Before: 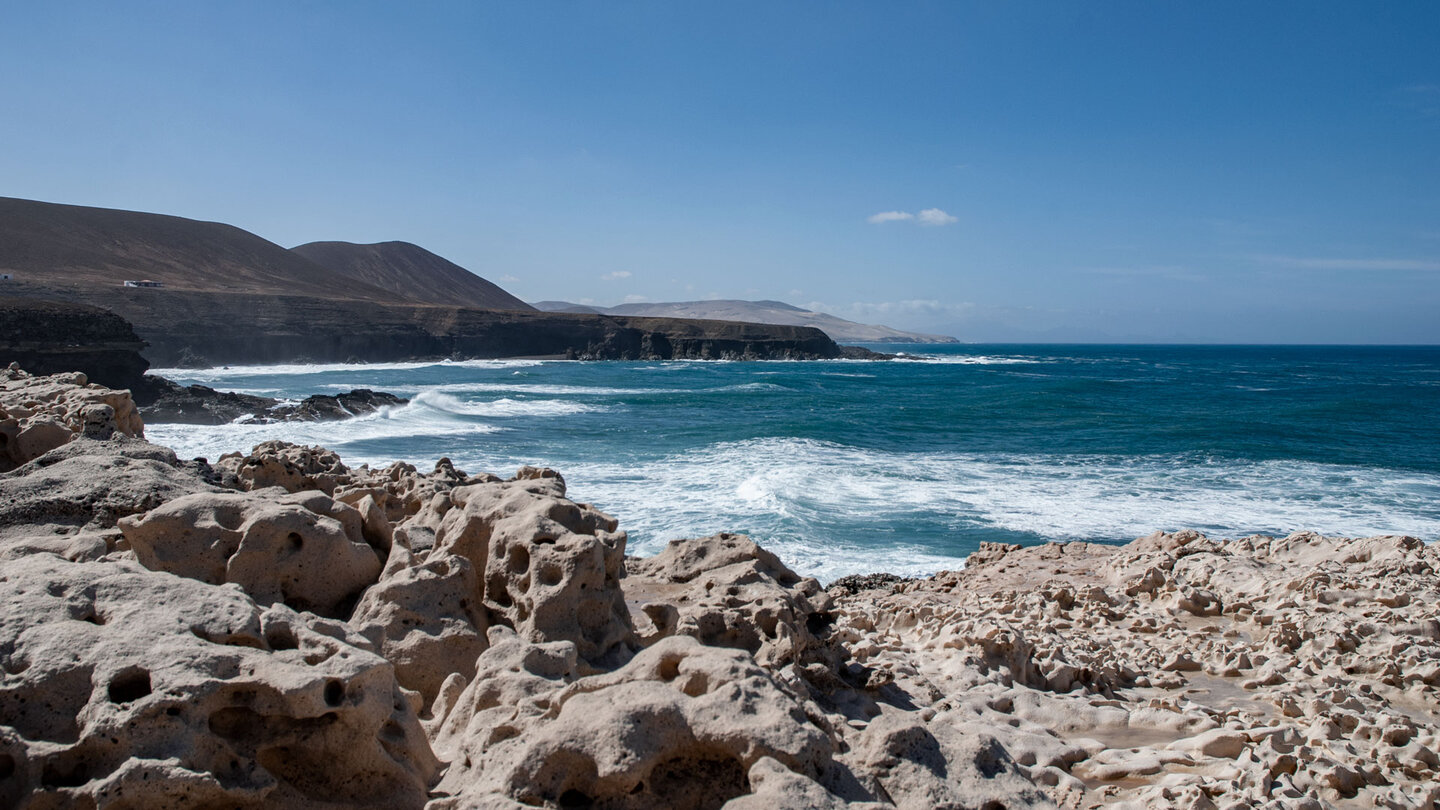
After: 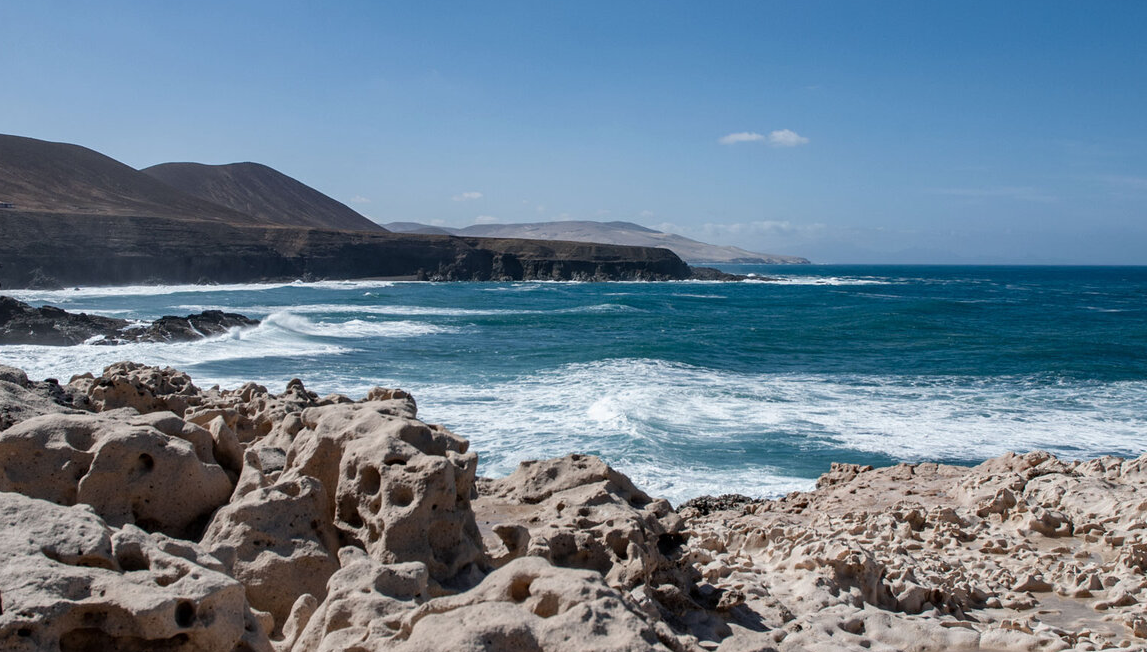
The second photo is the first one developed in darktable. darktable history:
crop and rotate: left 10.409%, top 9.822%, right 9.928%, bottom 9.631%
